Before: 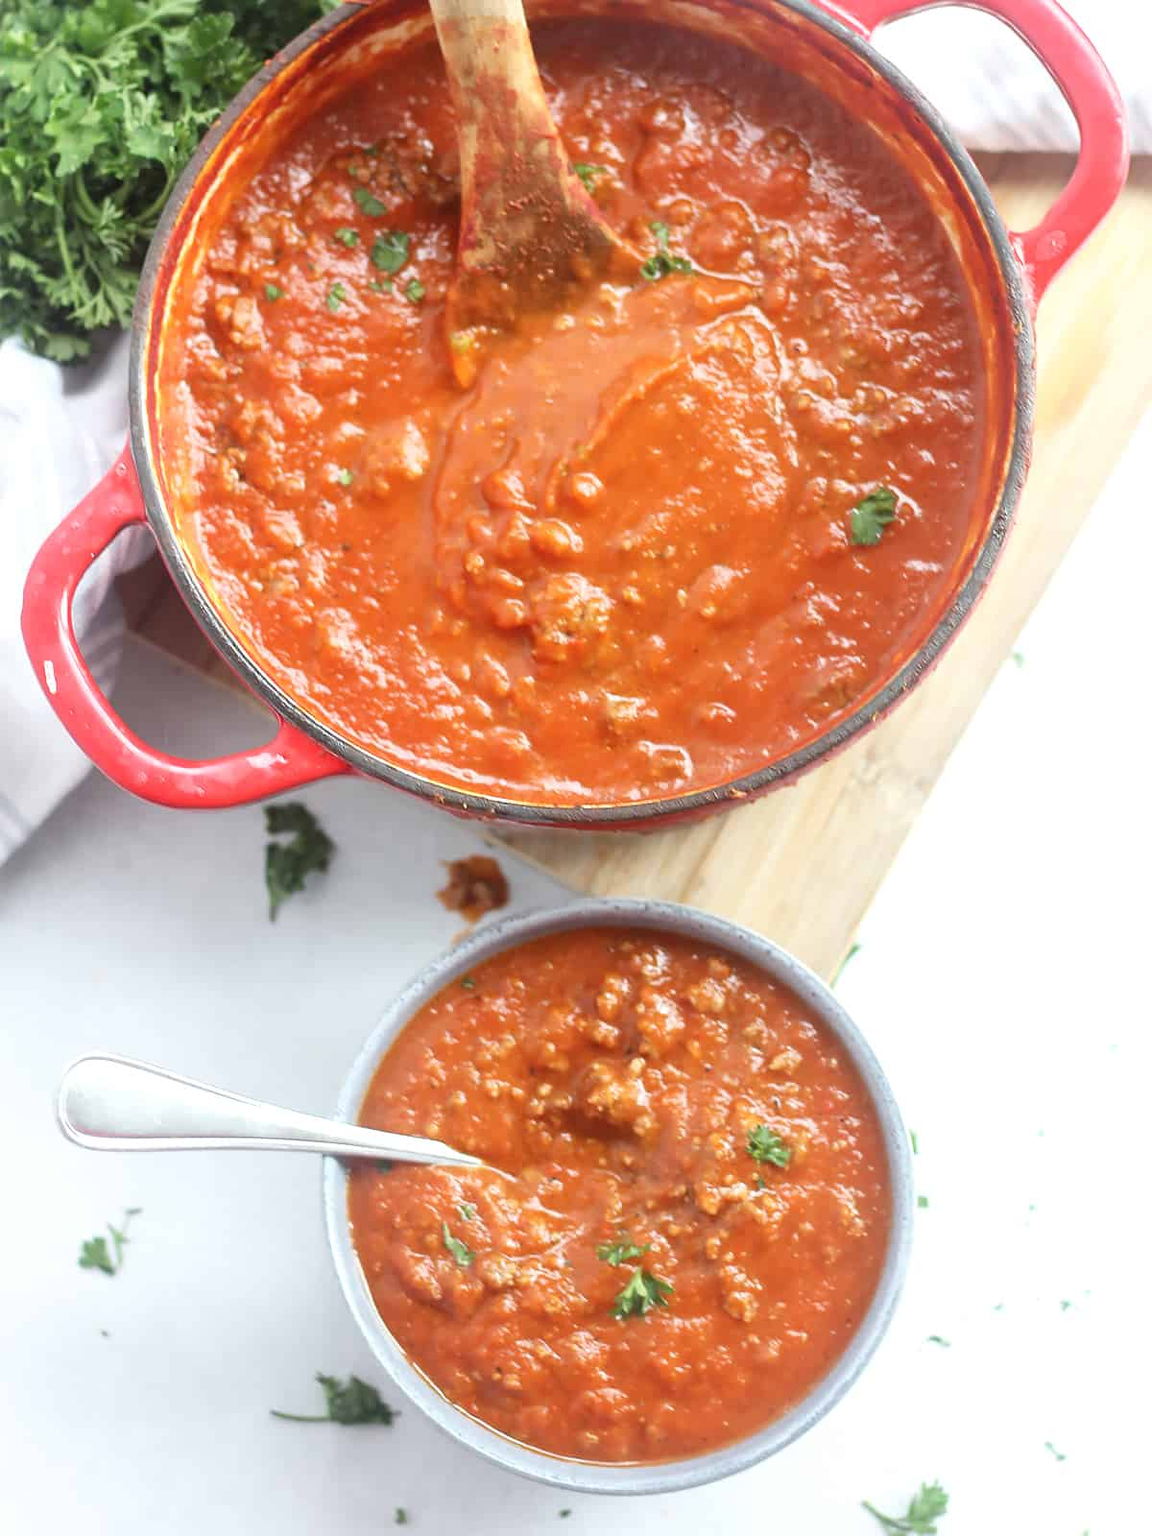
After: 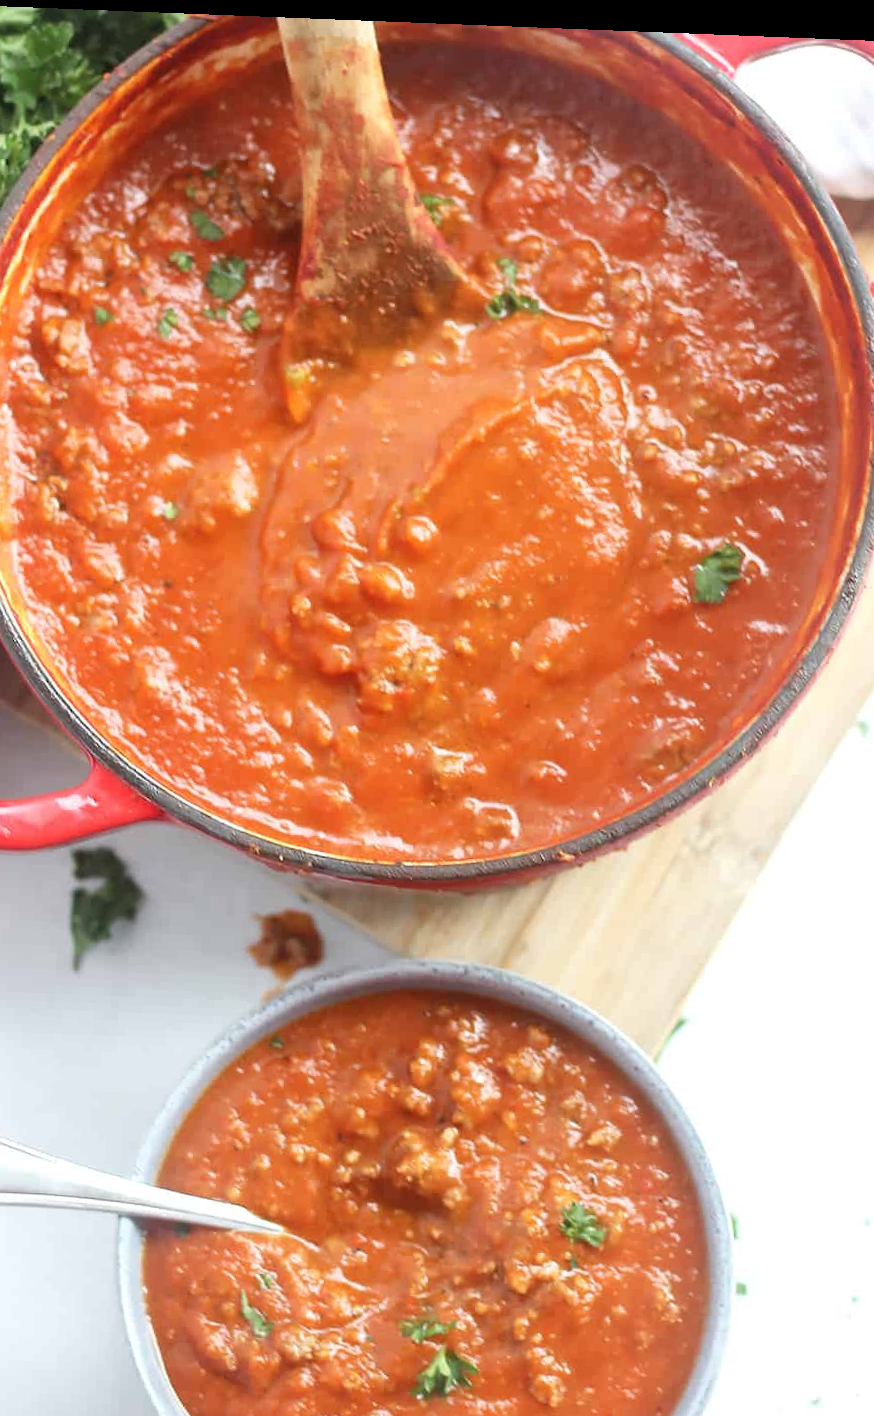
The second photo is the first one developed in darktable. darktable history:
crop: left 18.479%, right 12.2%, bottom 13.971%
rotate and perspective: rotation 2.27°, automatic cropping off
